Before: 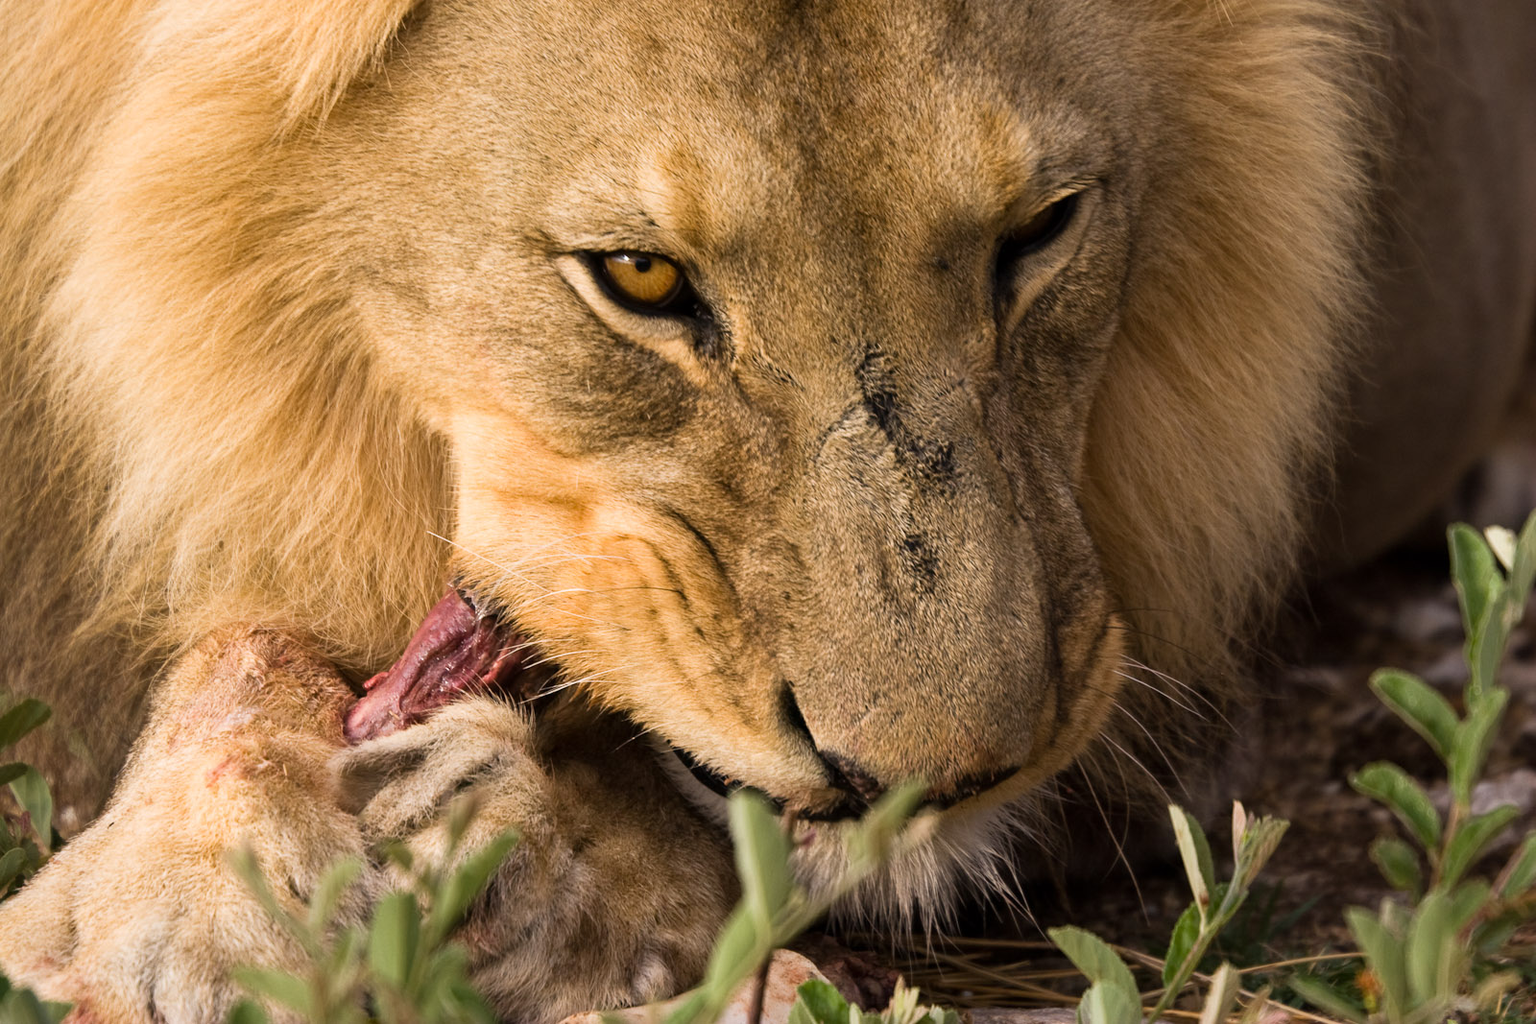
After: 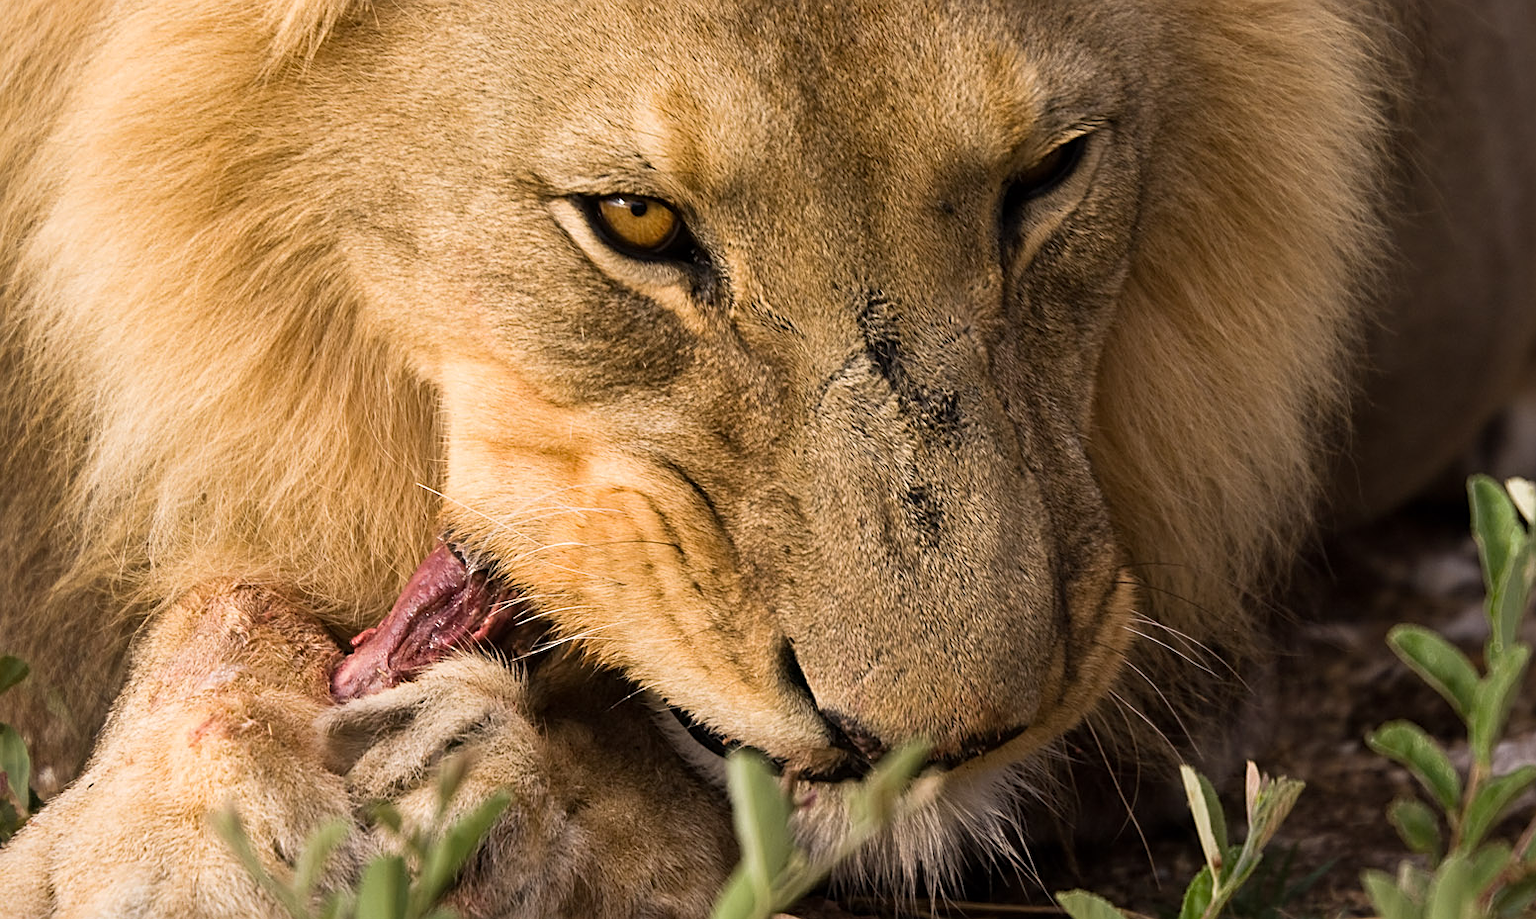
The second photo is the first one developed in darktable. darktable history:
crop: left 1.507%, top 6.147%, right 1.379%, bottom 6.637%
sharpen: on, module defaults
